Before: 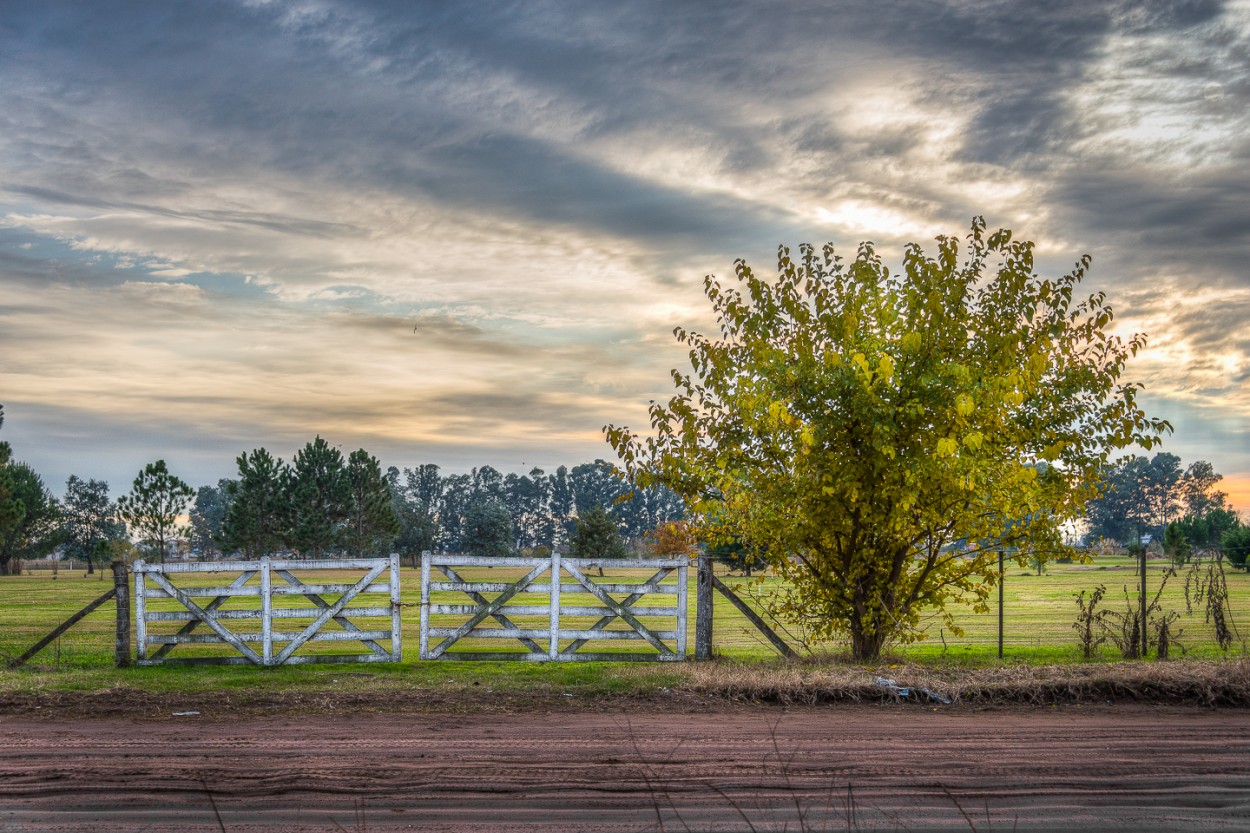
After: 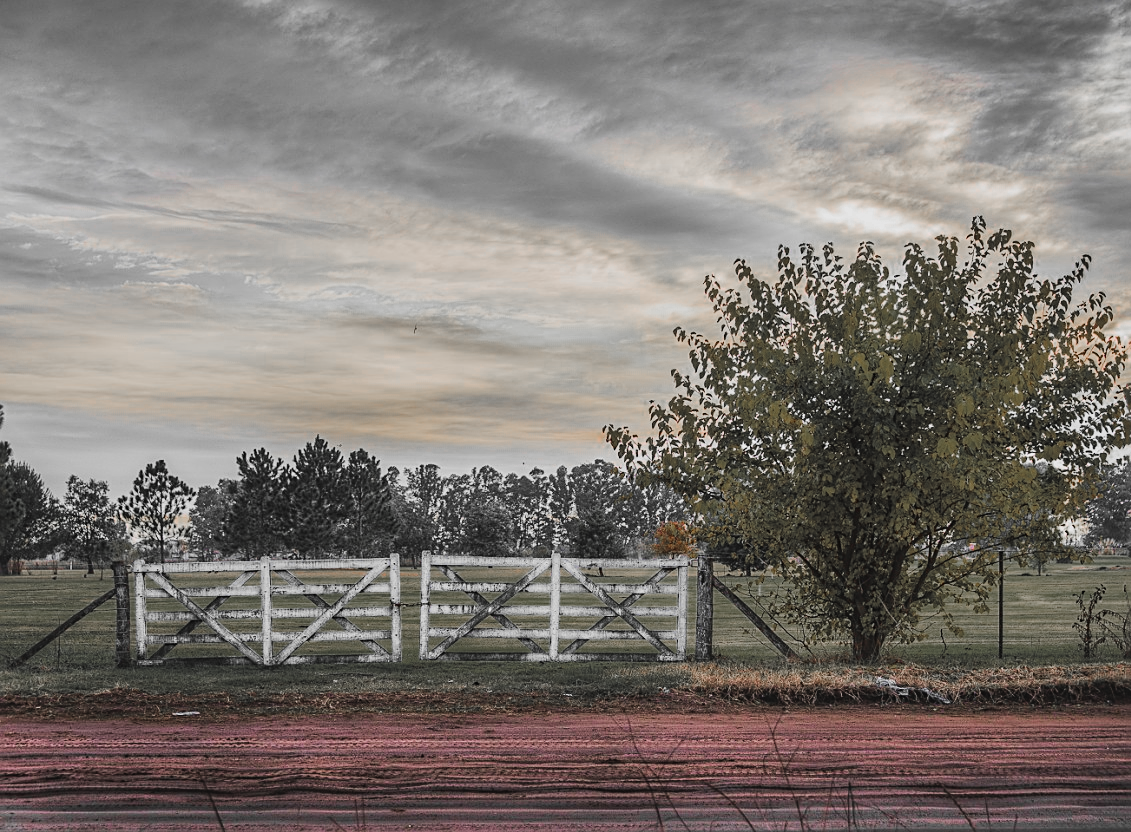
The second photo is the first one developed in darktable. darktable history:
tone equalizer: -8 EV -0.755 EV, -7 EV -0.705 EV, -6 EV -0.6 EV, -5 EV -0.366 EV, -3 EV 0.39 EV, -2 EV 0.6 EV, -1 EV 0.684 EV, +0 EV 0.759 EV, edges refinement/feathering 500, mask exposure compensation -1.57 EV, preserve details no
color zones: curves: ch0 [(0, 0.48) (0.209, 0.398) (0.305, 0.332) (0.429, 0.493) (0.571, 0.5) (0.714, 0.5) (0.857, 0.5) (1, 0.48)]; ch1 [(0, 0.736) (0.143, 0.625) (0.225, 0.371) (0.429, 0.256) (0.571, 0.241) (0.714, 0.213) (0.857, 0.48) (1, 0.736)]; ch2 [(0, 0.448) (0.143, 0.498) (0.286, 0.5) (0.429, 0.5) (0.571, 0.5) (0.714, 0.5) (0.857, 0.5) (1, 0.448)], mix 100.11%
sharpen: on, module defaults
filmic rgb: black relative exposure -7.65 EV, white relative exposure 4.56 EV, threshold 5.94 EV, hardness 3.61, enable highlight reconstruction true
exposure: black level correction -0.026, exposure -0.118 EV, compensate highlight preservation false
crop: right 9.473%, bottom 0.039%
